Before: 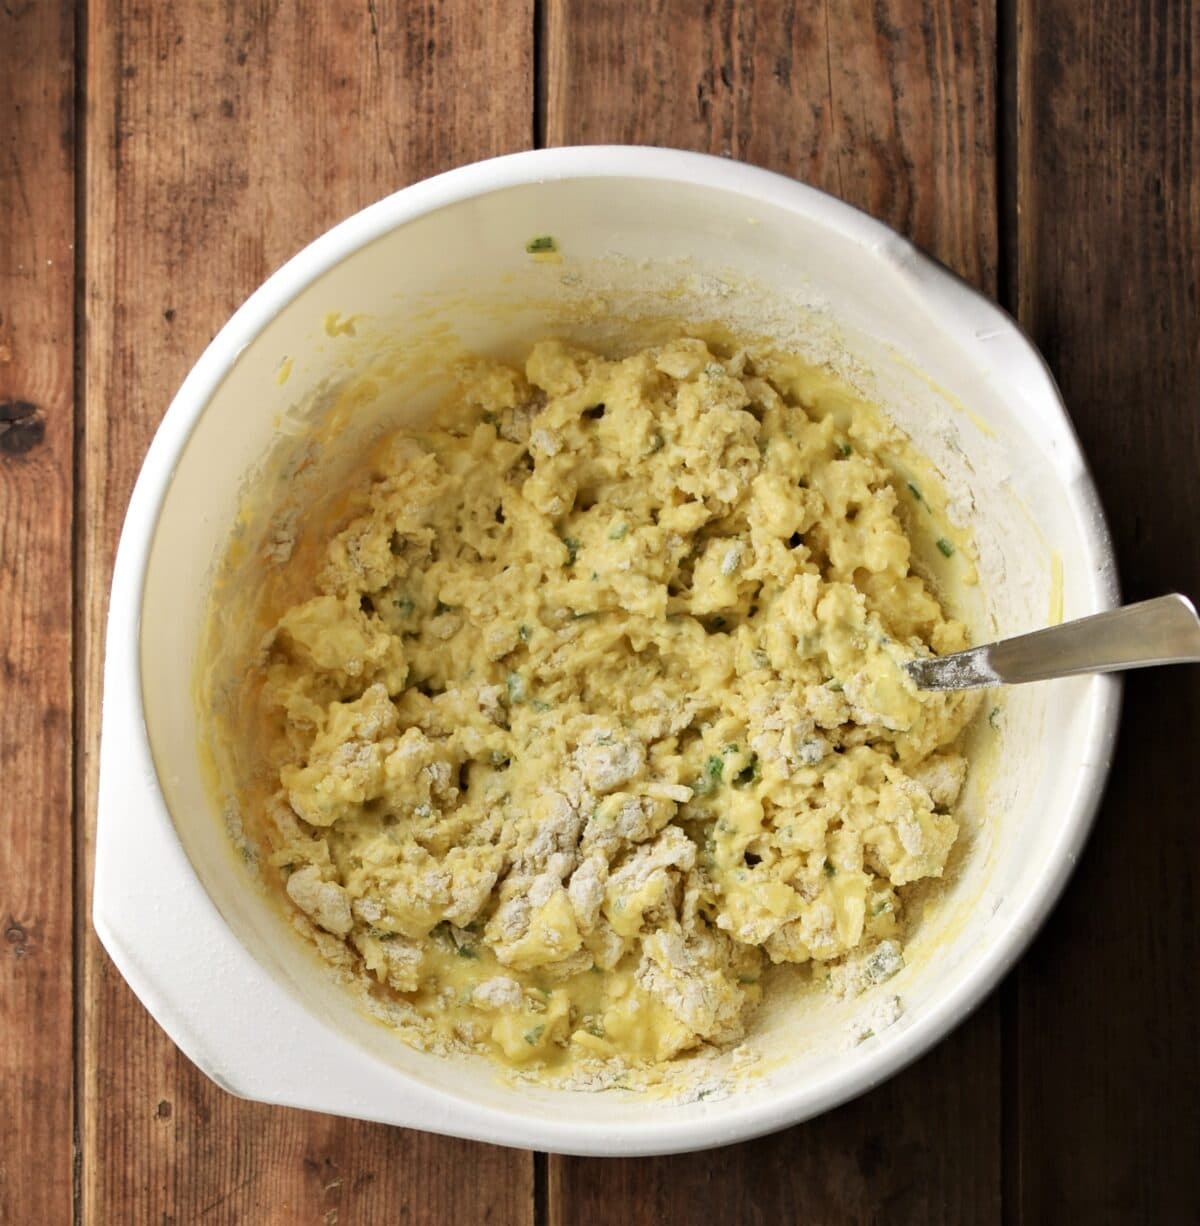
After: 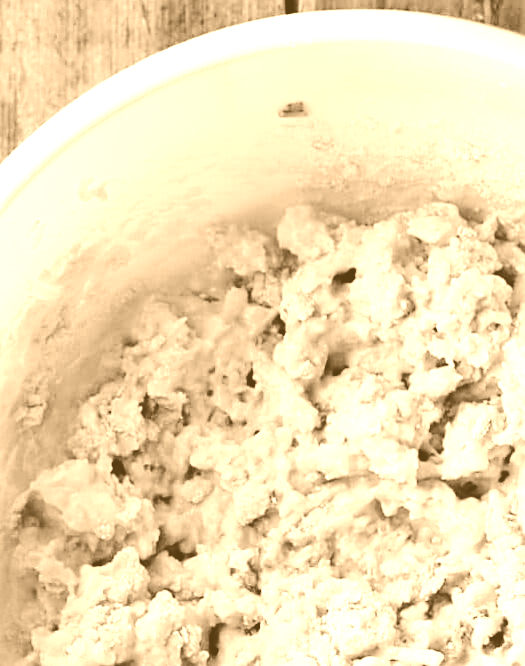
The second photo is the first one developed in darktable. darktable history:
crop: left 20.248%, top 10.86%, right 35.675%, bottom 34.321%
color balance rgb: shadows lift › luminance -21.66%, shadows lift › chroma 8.98%, shadows lift › hue 283.37°, power › chroma 1.05%, power › hue 25.59°, highlights gain › luminance 6.08%, highlights gain › chroma 2.55%, highlights gain › hue 90°, global offset › luminance -0.87%, perceptual saturation grading › global saturation 25%, perceptual saturation grading › highlights -28.39%, perceptual saturation grading › shadows 33.98%
colorize: hue 28.8°, source mix 100%
fill light: exposure -2 EV, width 8.6
rotate and perspective: rotation 0.192°, lens shift (horizontal) -0.015, crop left 0.005, crop right 0.996, crop top 0.006, crop bottom 0.99
contrast brightness saturation: contrast 0.03, brightness 0.06, saturation 0.13
sharpen: on, module defaults
